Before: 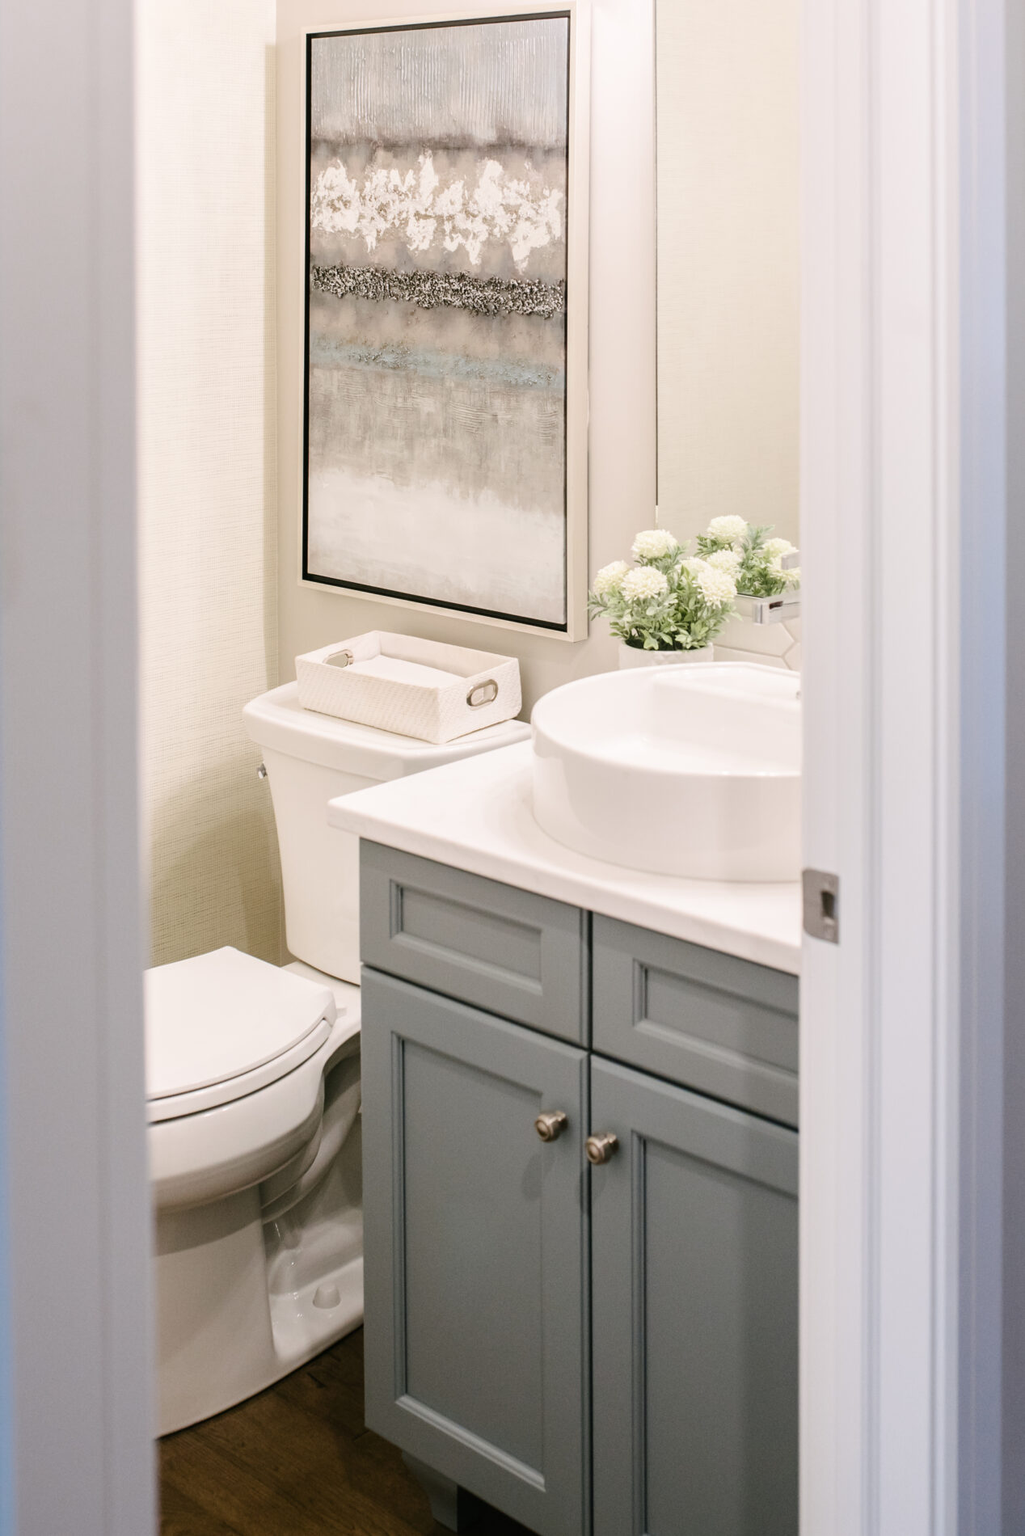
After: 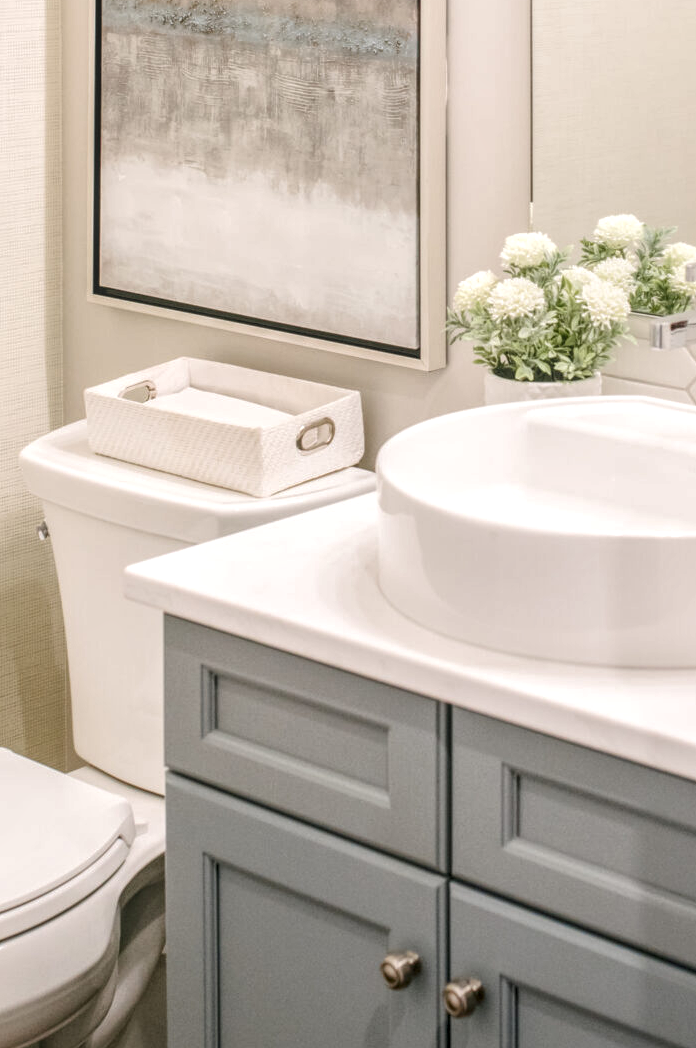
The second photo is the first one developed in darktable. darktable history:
crop and rotate: left 22.17%, top 22.303%, right 22.93%, bottom 22.491%
local contrast: highlights 75%, shadows 55%, detail 177%, midtone range 0.214
